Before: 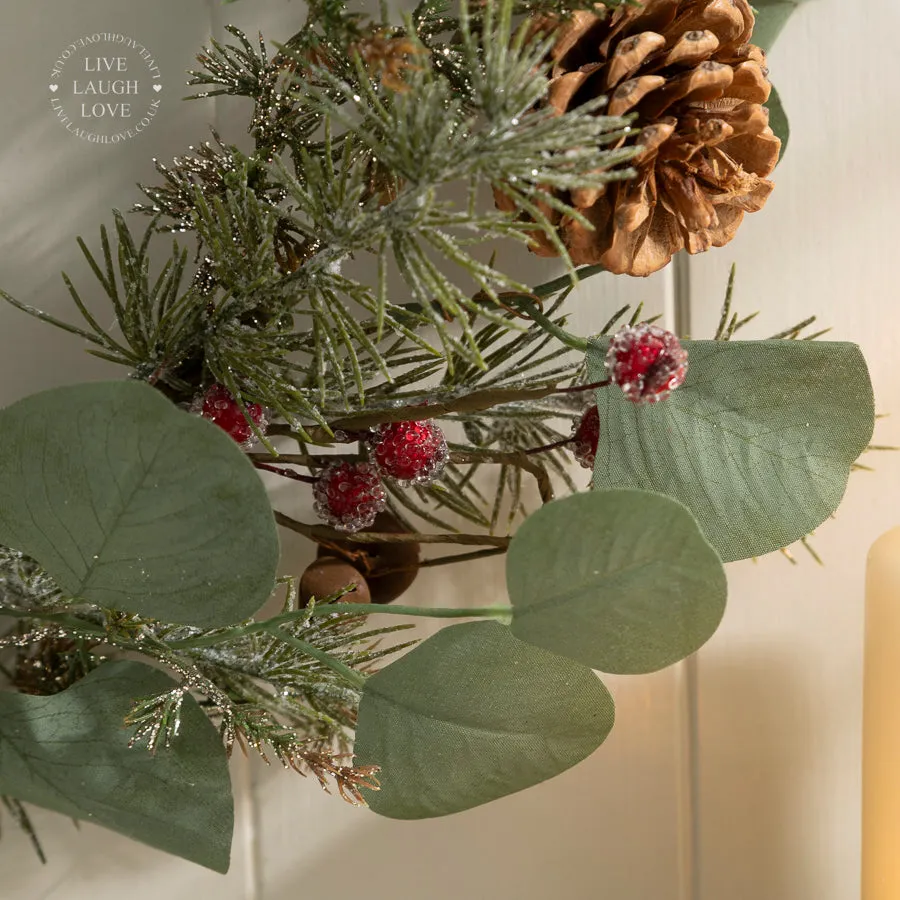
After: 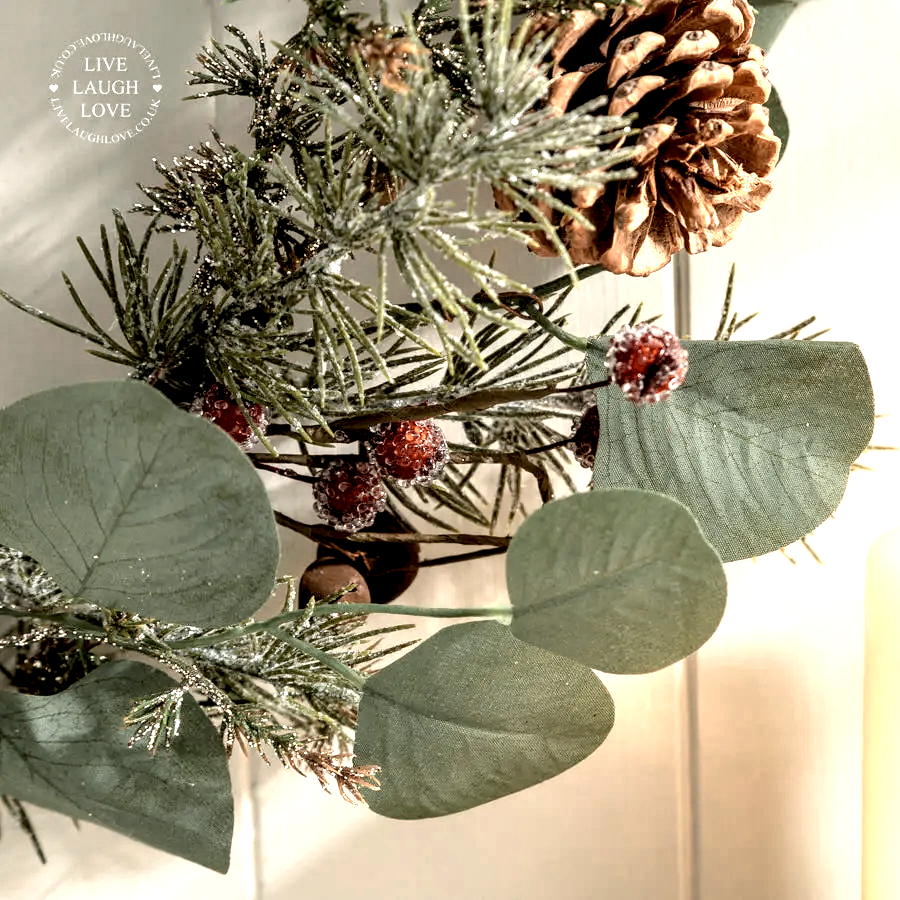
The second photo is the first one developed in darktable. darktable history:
color zones: curves: ch0 [(0.018, 0.548) (0.197, 0.654) (0.425, 0.447) (0.605, 0.658) (0.732, 0.579)]; ch1 [(0.105, 0.531) (0.224, 0.531) (0.386, 0.39) (0.618, 0.456) (0.732, 0.456) (0.956, 0.421)]; ch2 [(0.039, 0.583) (0.215, 0.465) (0.399, 0.544) (0.465, 0.548) (0.614, 0.447) (0.724, 0.43) (0.882, 0.623) (0.956, 0.632)]
exposure: black level correction 0.002, exposure -0.1 EV, compensate highlight preservation false
contrast brightness saturation: brightness 0.28
local contrast: shadows 185%, detail 225%
